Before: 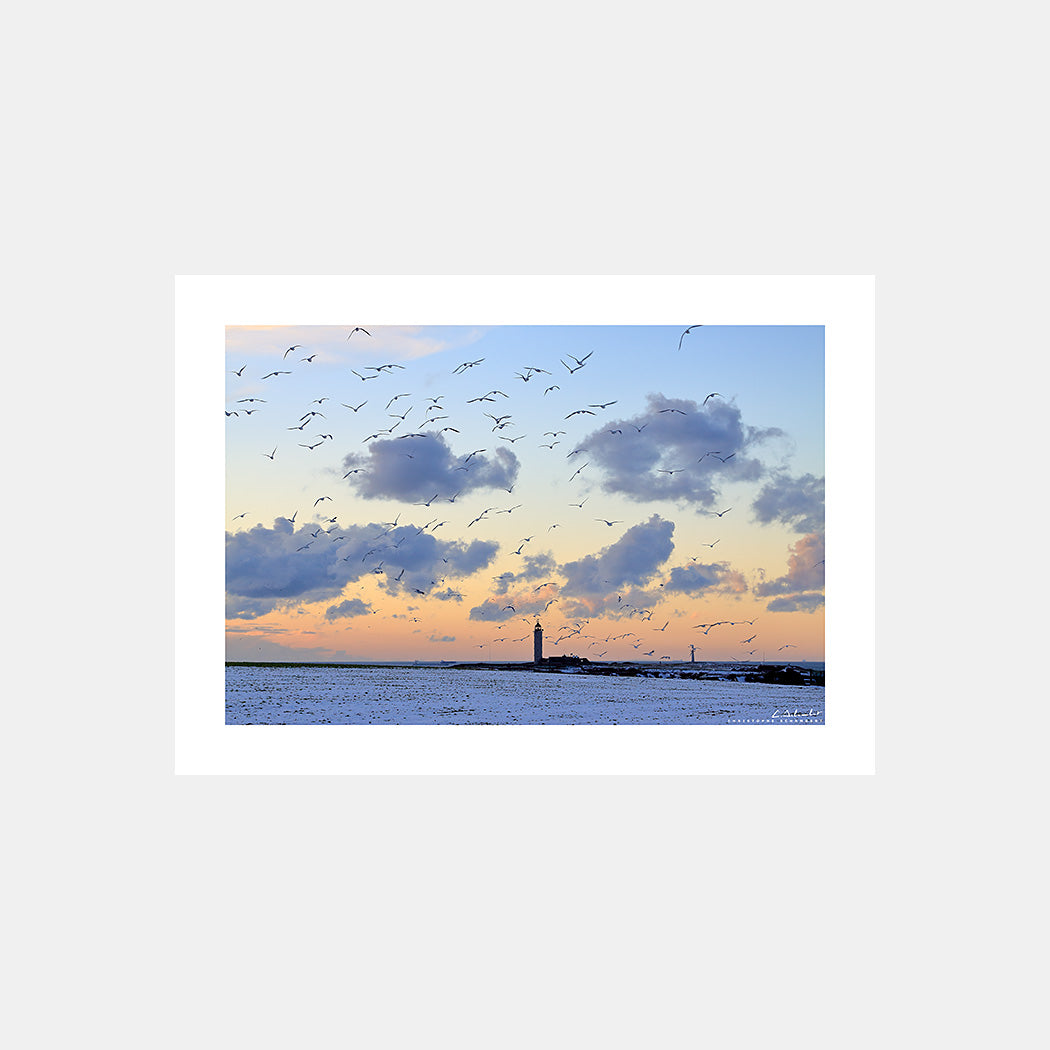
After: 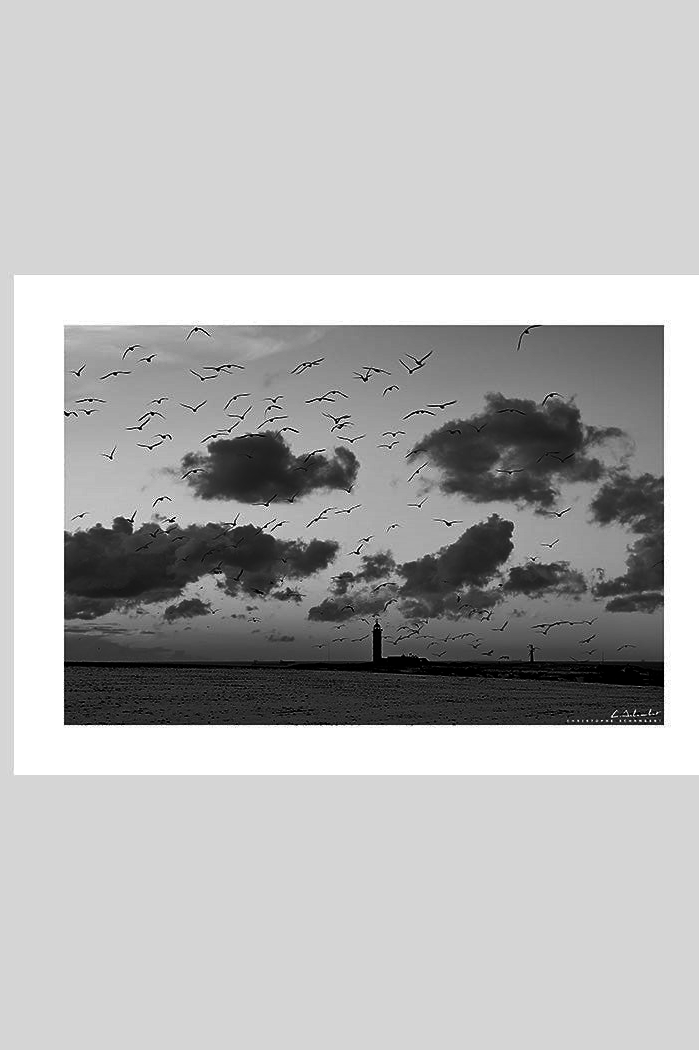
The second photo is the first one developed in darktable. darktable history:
crop: left 15.419%, right 17.914%
contrast brightness saturation: contrast 0.02, brightness -1, saturation -1
